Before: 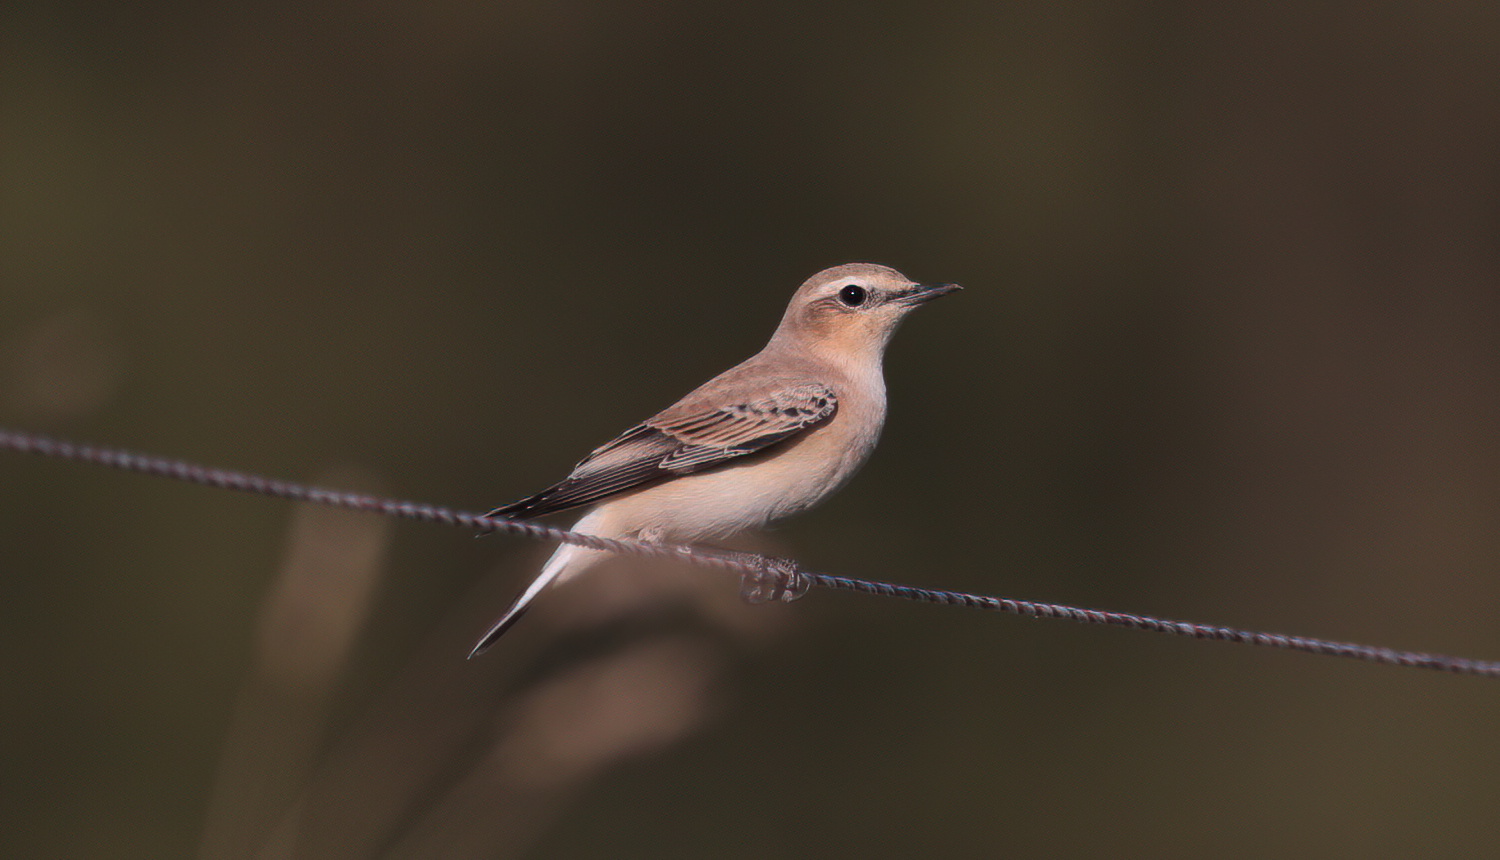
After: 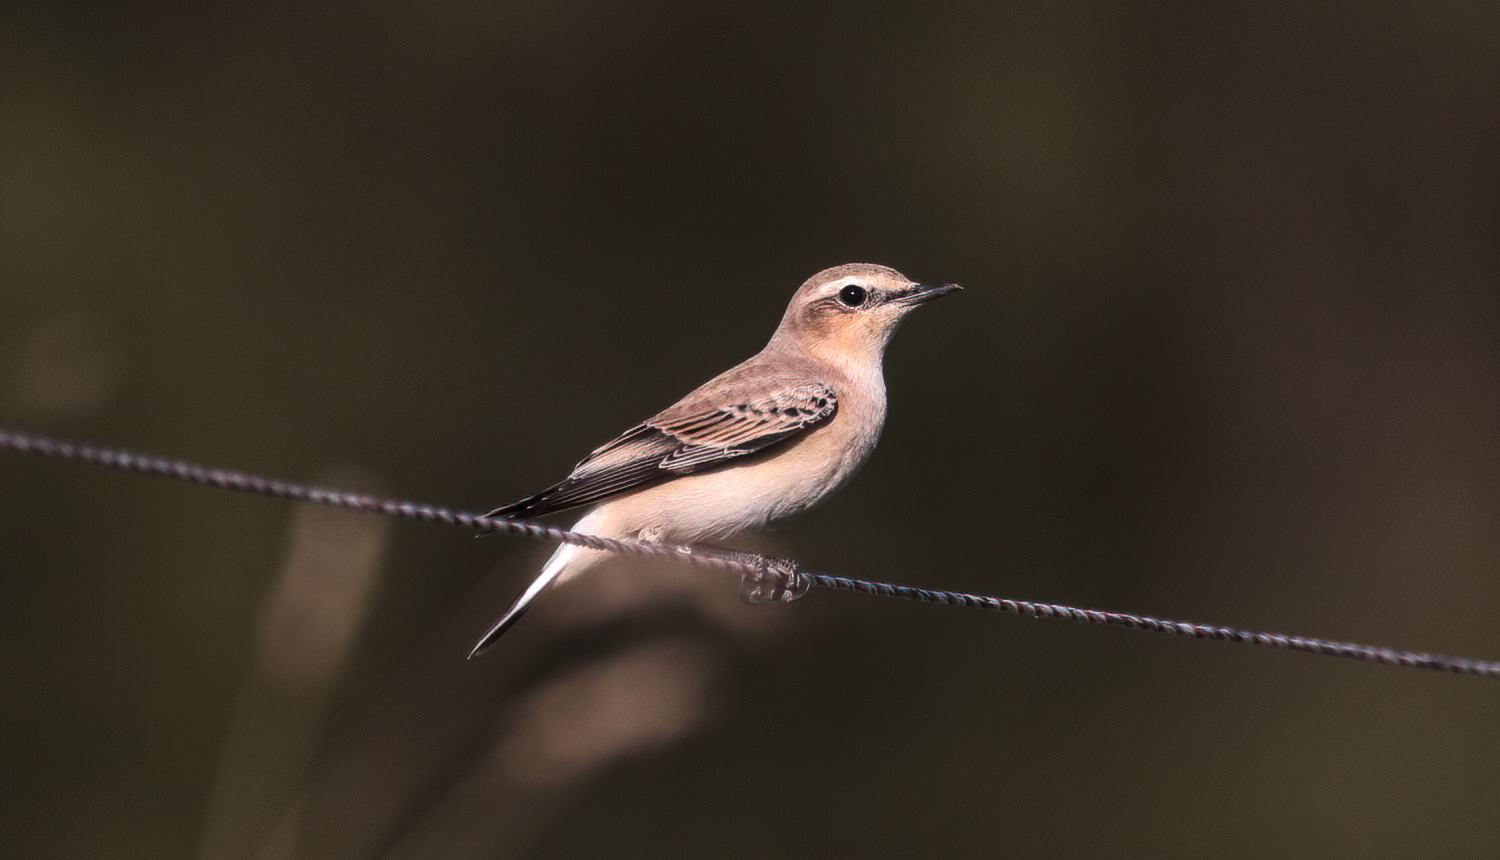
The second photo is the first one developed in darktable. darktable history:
tone equalizer: -8 EV -0.764 EV, -7 EV -0.706 EV, -6 EV -0.614 EV, -5 EV -0.388 EV, -3 EV 0.385 EV, -2 EV 0.6 EV, -1 EV 0.689 EV, +0 EV 0.76 EV, edges refinement/feathering 500, mask exposure compensation -1.57 EV, preserve details no
local contrast: on, module defaults
